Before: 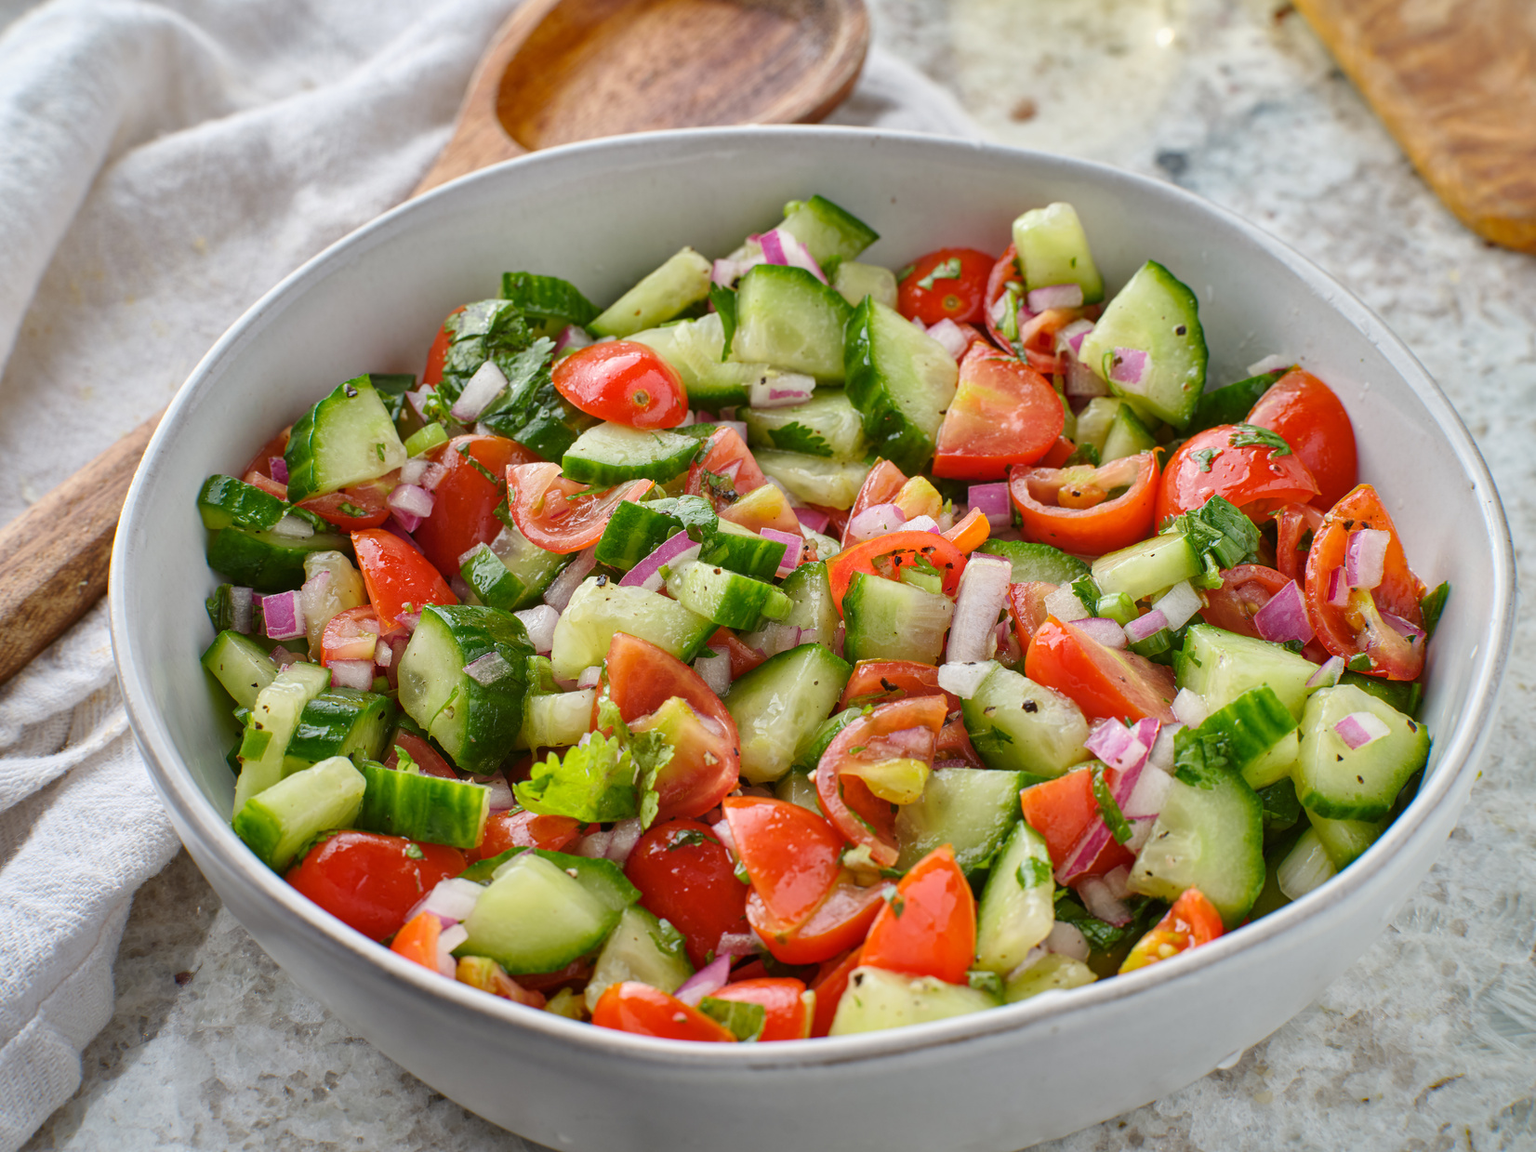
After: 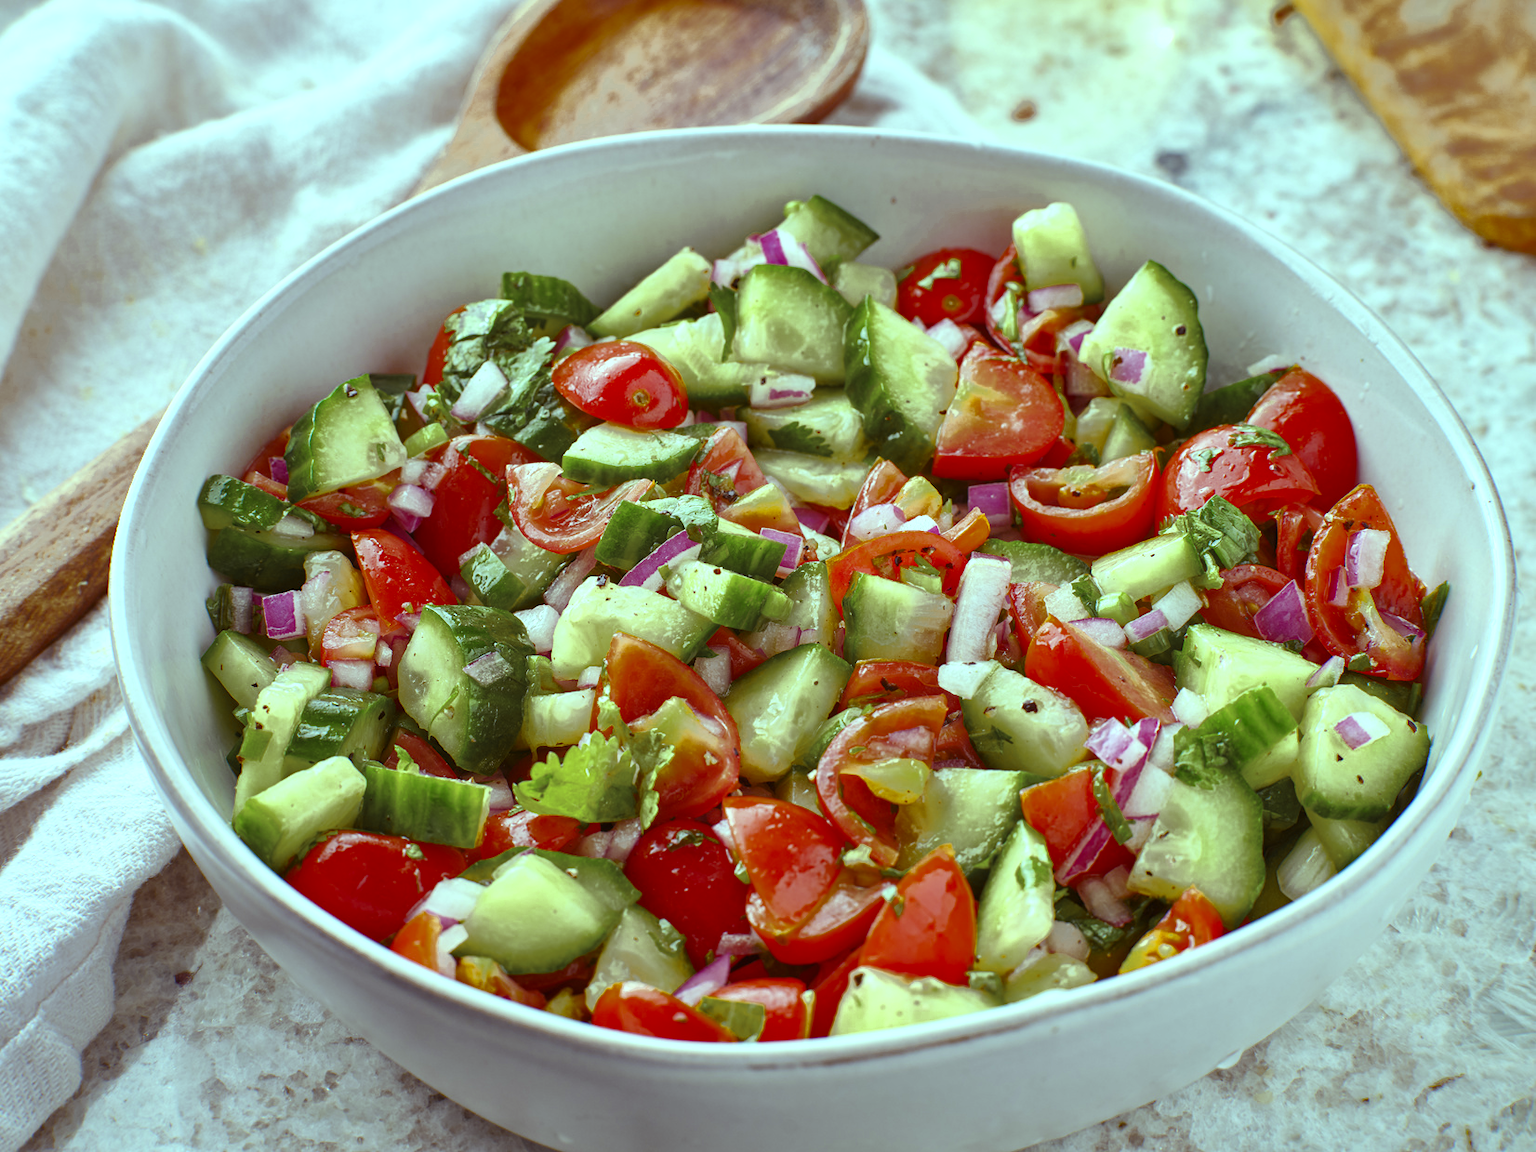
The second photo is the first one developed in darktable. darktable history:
color zones: curves: ch0 [(0.11, 0.396) (0.195, 0.36) (0.25, 0.5) (0.303, 0.412) (0.357, 0.544) (0.75, 0.5) (0.967, 0.328)]; ch1 [(0, 0.468) (0.112, 0.512) (0.202, 0.6) (0.25, 0.5) (0.307, 0.352) (0.357, 0.544) (0.75, 0.5) (0.963, 0.524)]
color balance: mode lift, gamma, gain (sRGB), lift [0.997, 0.979, 1.021, 1.011], gamma [1, 1.084, 0.916, 0.998], gain [1, 0.87, 1.13, 1.101], contrast 4.55%, contrast fulcrum 38.24%, output saturation 104.09%
rgb levels: mode RGB, independent channels, levels [[0, 0.474, 1], [0, 0.5, 1], [0, 0.5, 1]]
color calibration: illuminant Planckian (black body), x 0.351, y 0.352, temperature 4794.27 K
